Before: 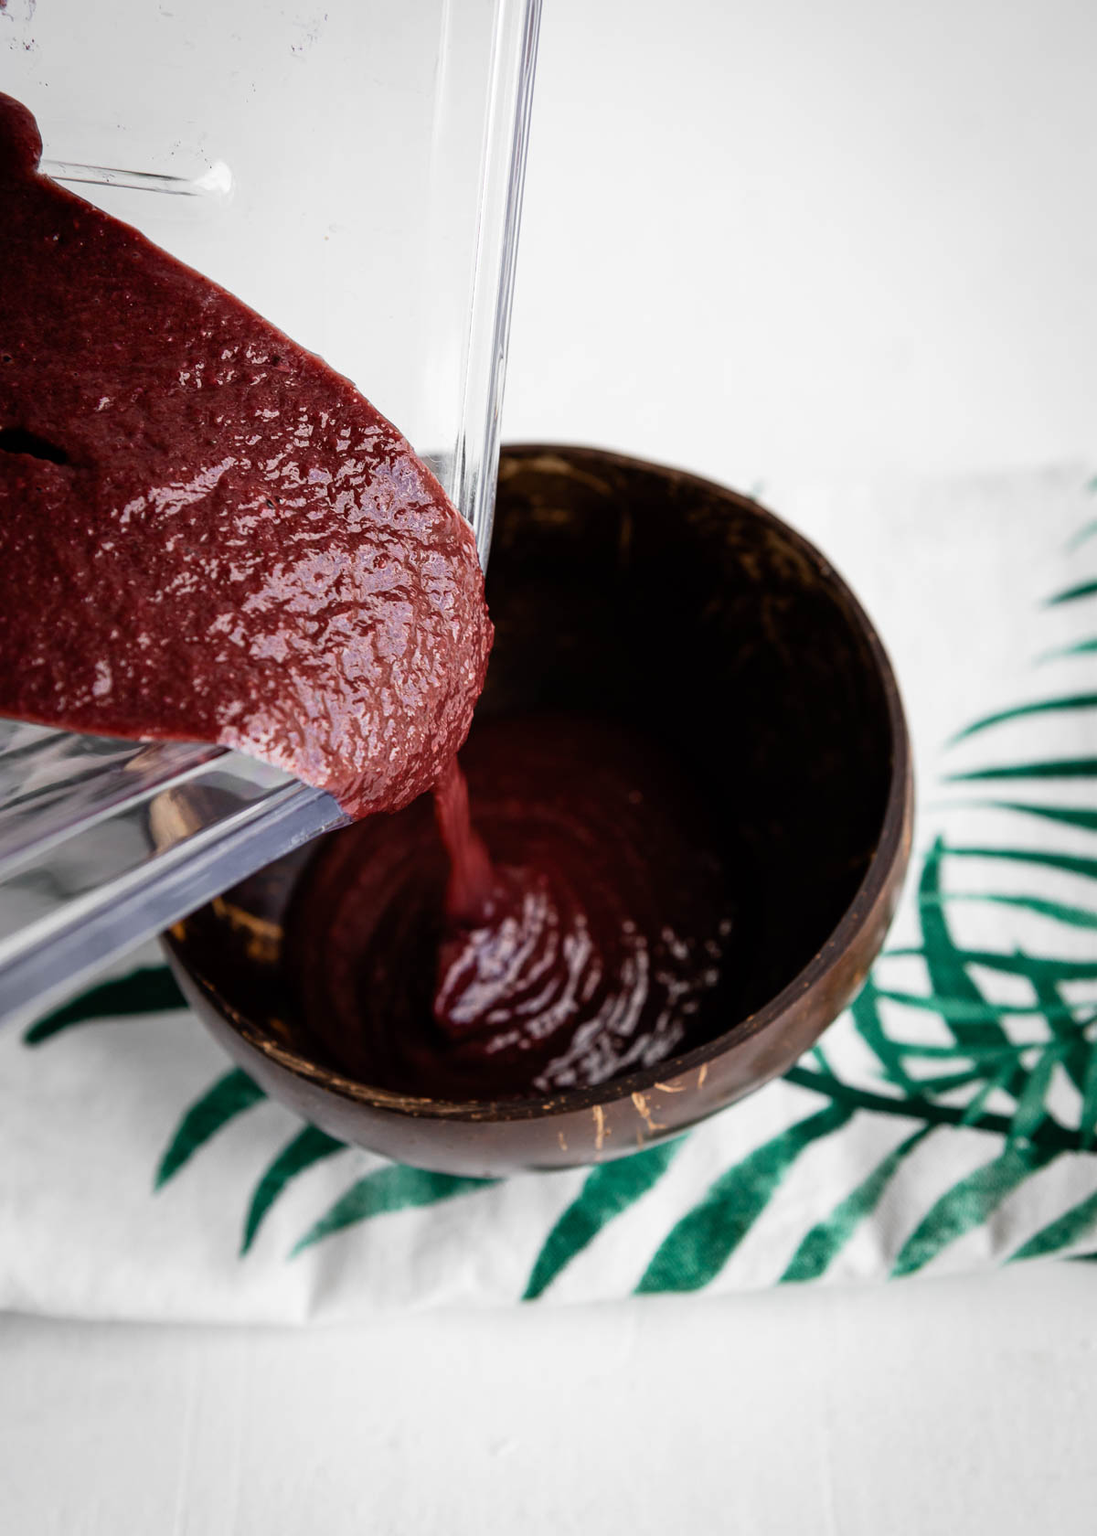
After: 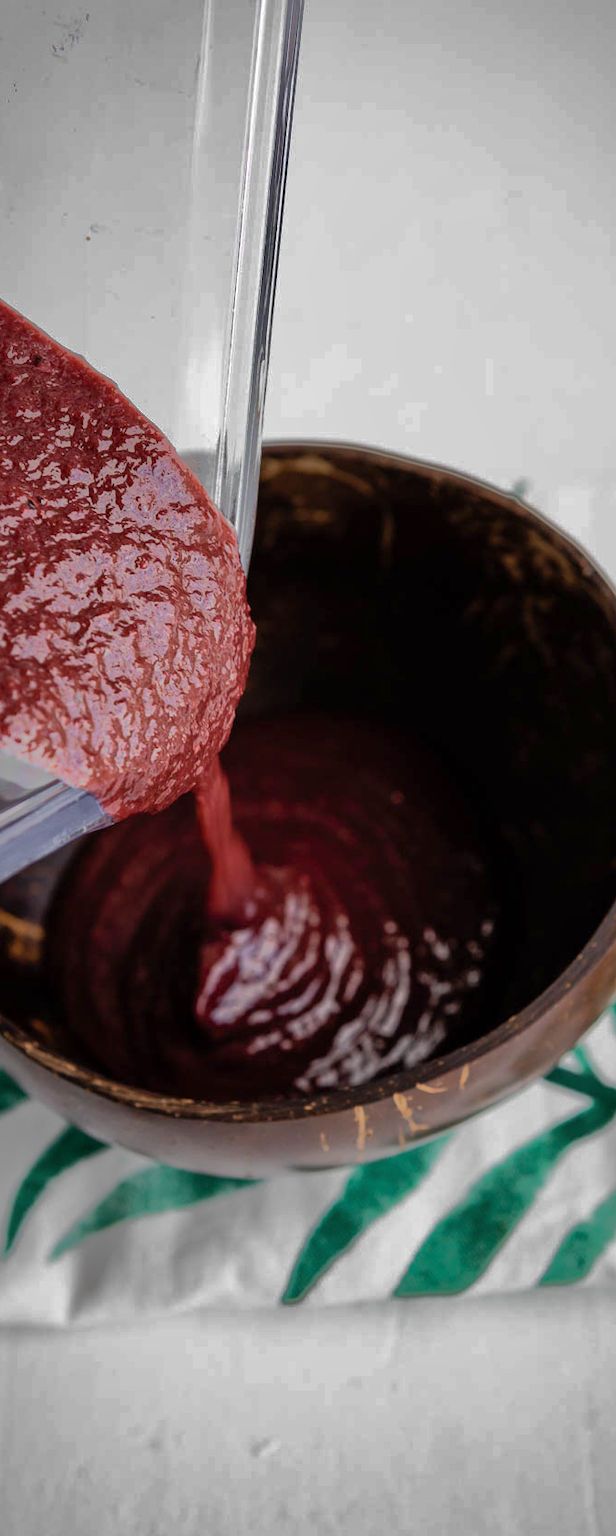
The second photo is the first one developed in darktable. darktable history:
crop: left 21.827%, right 21.971%, bottom 0.006%
shadows and highlights: shadows 38.14, highlights -75.91
